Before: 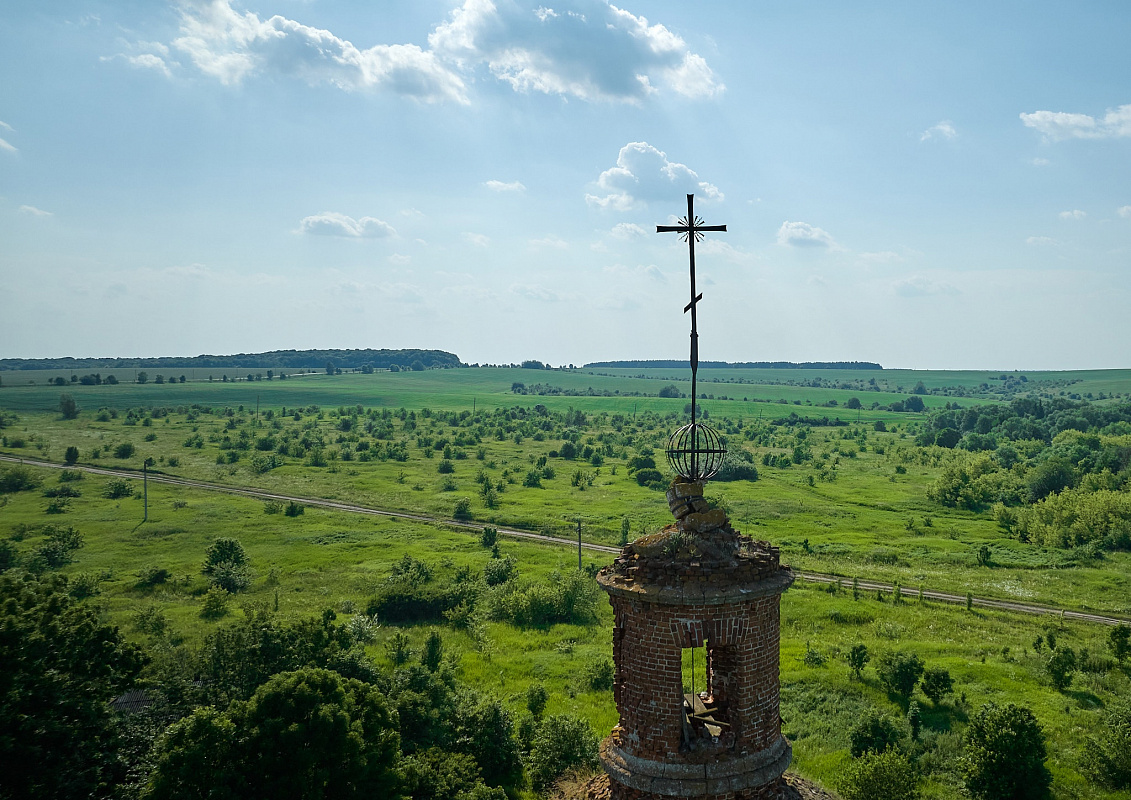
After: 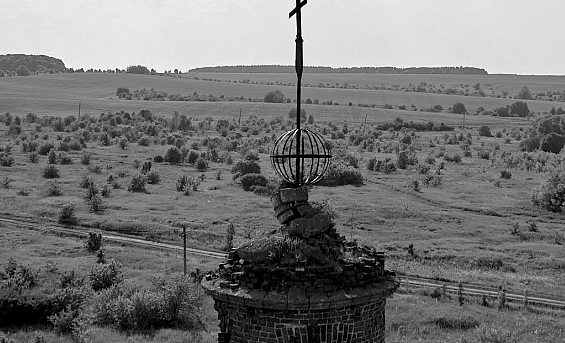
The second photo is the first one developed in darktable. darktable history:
color zones: curves: ch0 [(0, 0.613) (0.01, 0.613) (0.245, 0.448) (0.498, 0.529) (0.642, 0.665) (0.879, 0.777) (0.99, 0.613)]; ch1 [(0, 0) (0.143, 0) (0.286, 0) (0.429, 0) (0.571, 0) (0.714, 0) (0.857, 0)]
crop: left 34.997%, top 36.964%, right 15.018%, bottom 20.036%
contrast brightness saturation: saturation -0.058
exposure: black level correction 0.009, exposure 0.016 EV, compensate highlight preservation false
